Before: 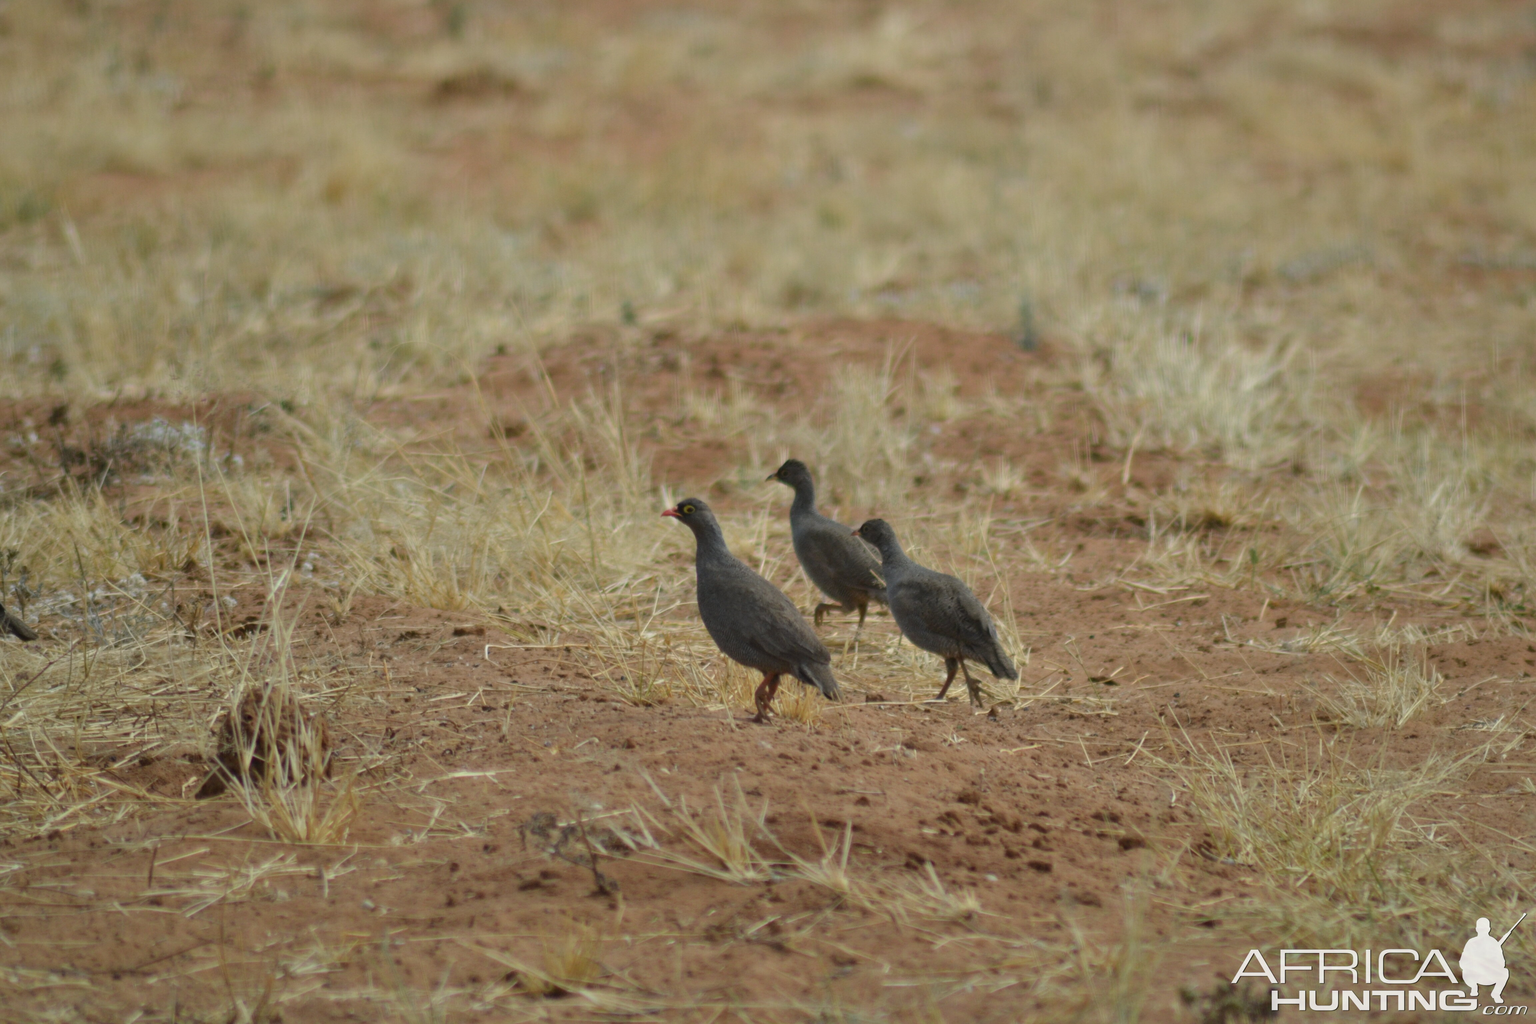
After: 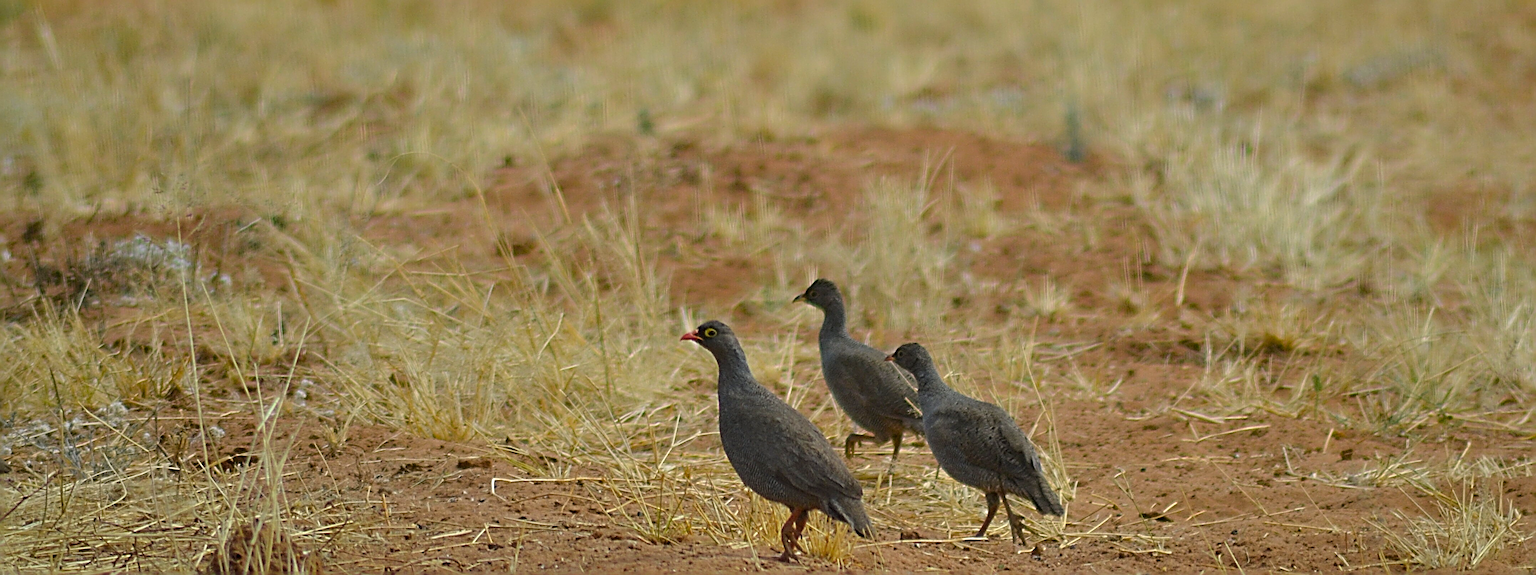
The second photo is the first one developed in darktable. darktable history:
crop: left 1.827%, top 19.555%, right 5.085%, bottom 27.851%
sharpen: radius 4.043, amount 1.986
color balance rgb: highlights gain › chroma 0.209%, highlights gain › hue 330.27°, perceptual saturation grading › global saturation 25.272%, global vibrance 20%
